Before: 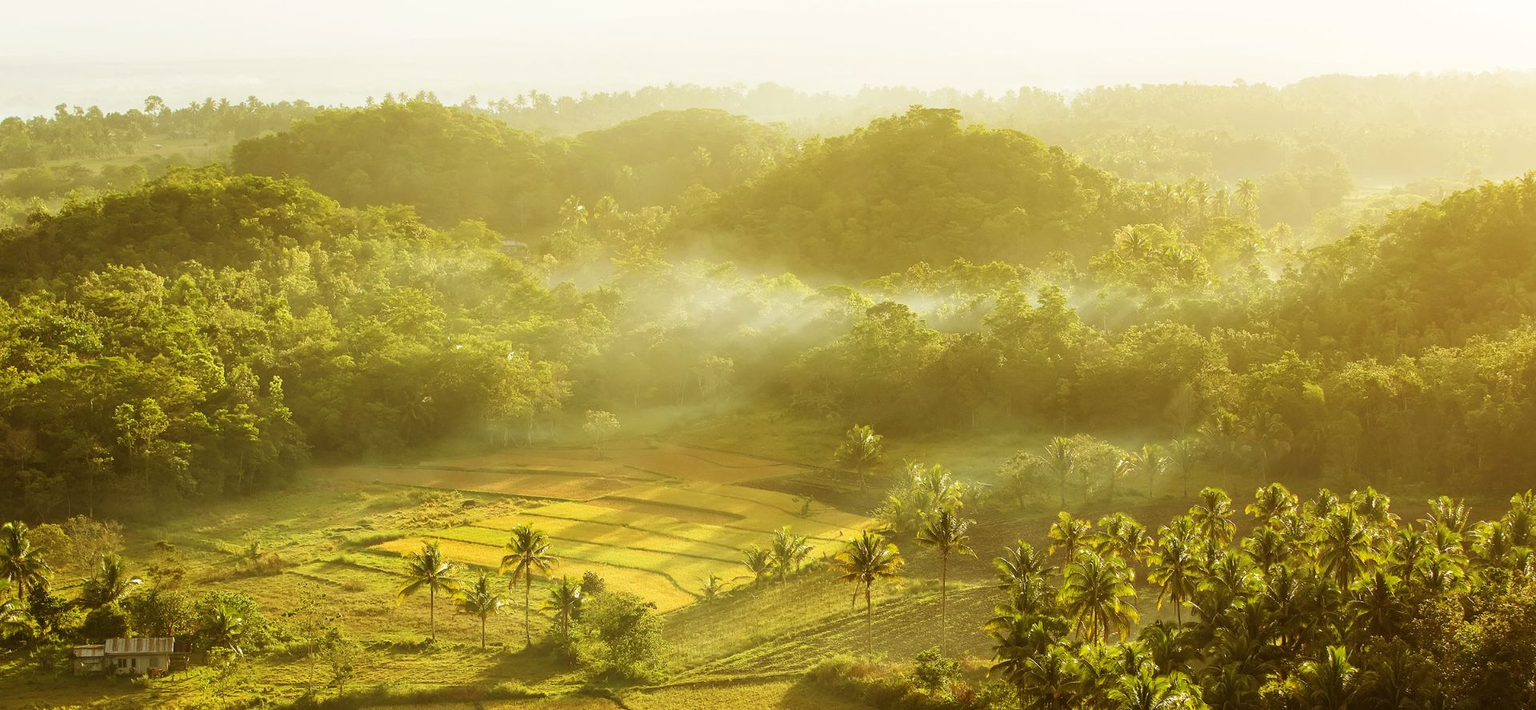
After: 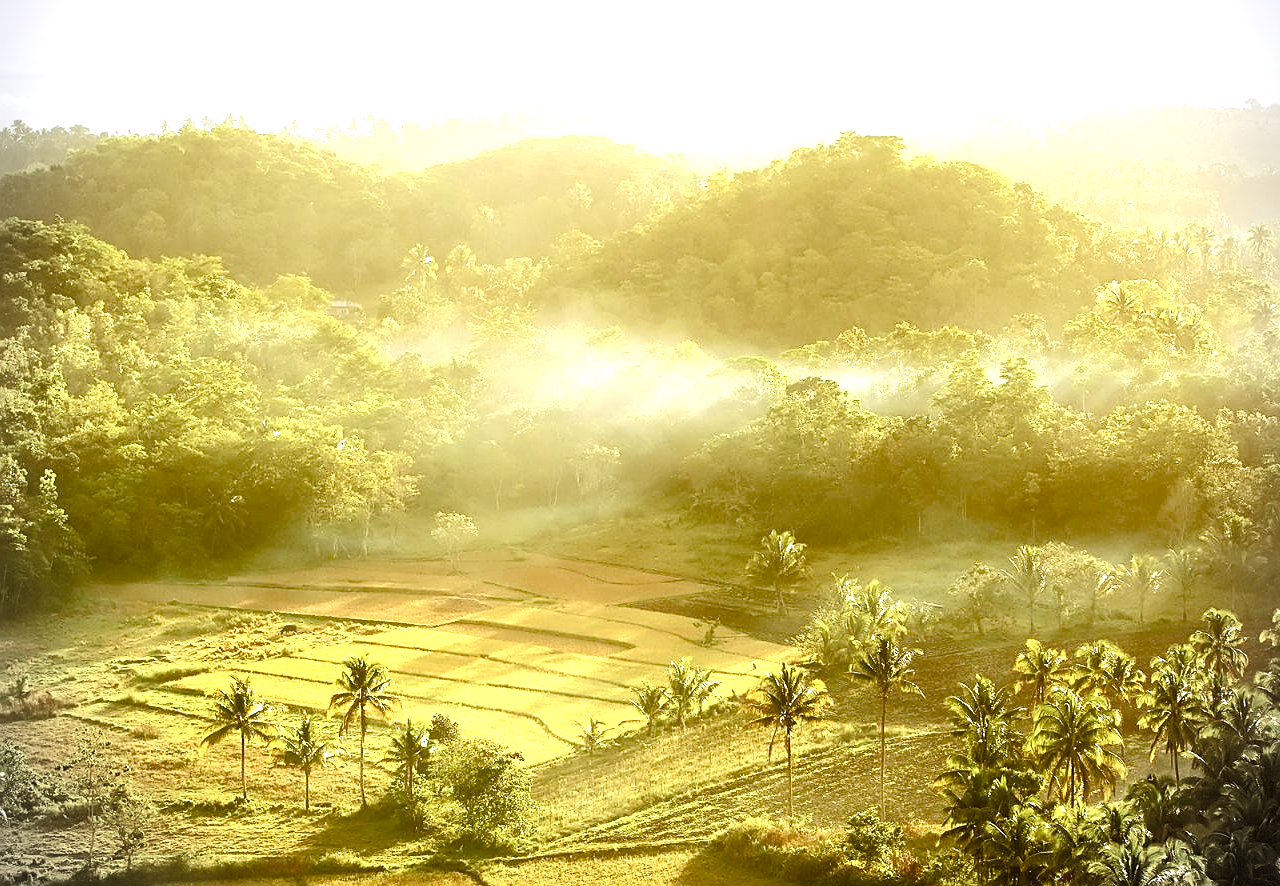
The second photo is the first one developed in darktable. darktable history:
sharpen: amount 0.494
color calibration: output R [1.063, -0.012, -0.003, 0], output B [-0.079, 0.047, 1, 0], x 0.383, y 0.372, temperature 3891.33 K
color balance rgb: shadows lift › luminance -7.388%, shadows lift › chroma 2.256%, shadows lift › hue 165.75°, perceptual saturation grading › global saturation 0.613%, perceptual saturation grading › highlights -8.622%, perceptual saturation grading › mid-tones 18.67%, perceptual saturation grading › shadows 28.446%, global vibrance 1.709%, saturation formula JzAzBz (2021)
crop and rotate: left 15.493%, right 17.816%
vignetting: saturation -0.659, dithering 8-bit output
tone equalizer: -8 EV -0.788 EV, -7 EV -0.709 EV, -6 EV -0.592 EV, -5 EV -0.363 EV, -3 EV 0.394 EV, -2 EV 0.6 EV, -1 EV 0.69 EV, +0 EV 0.728 EV
